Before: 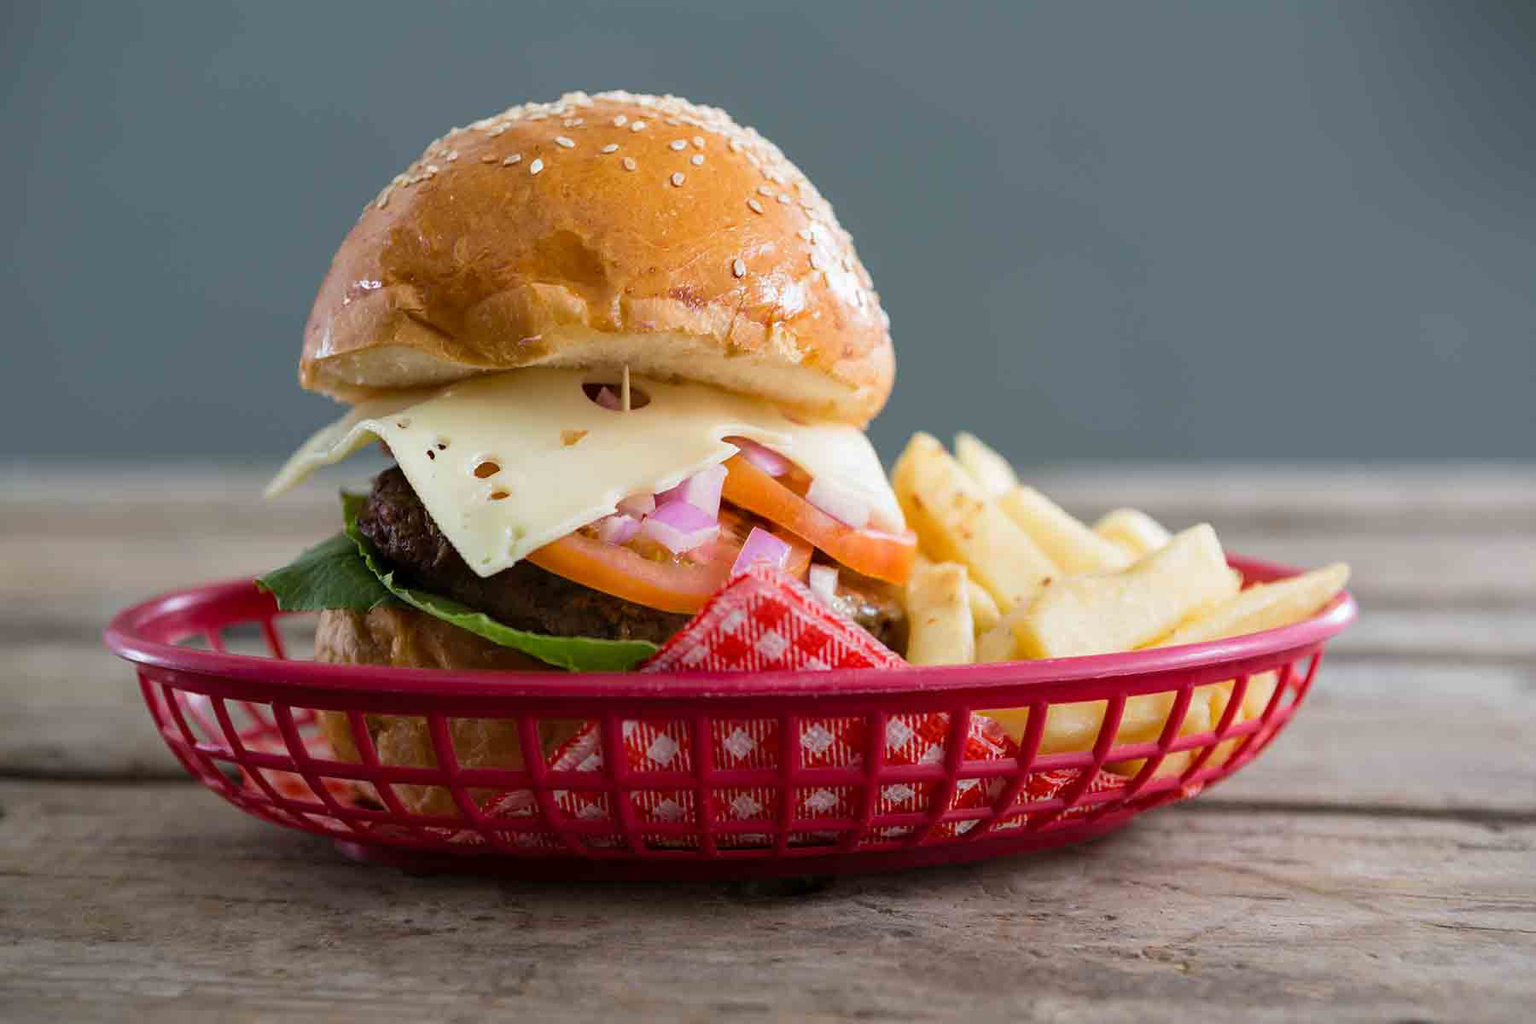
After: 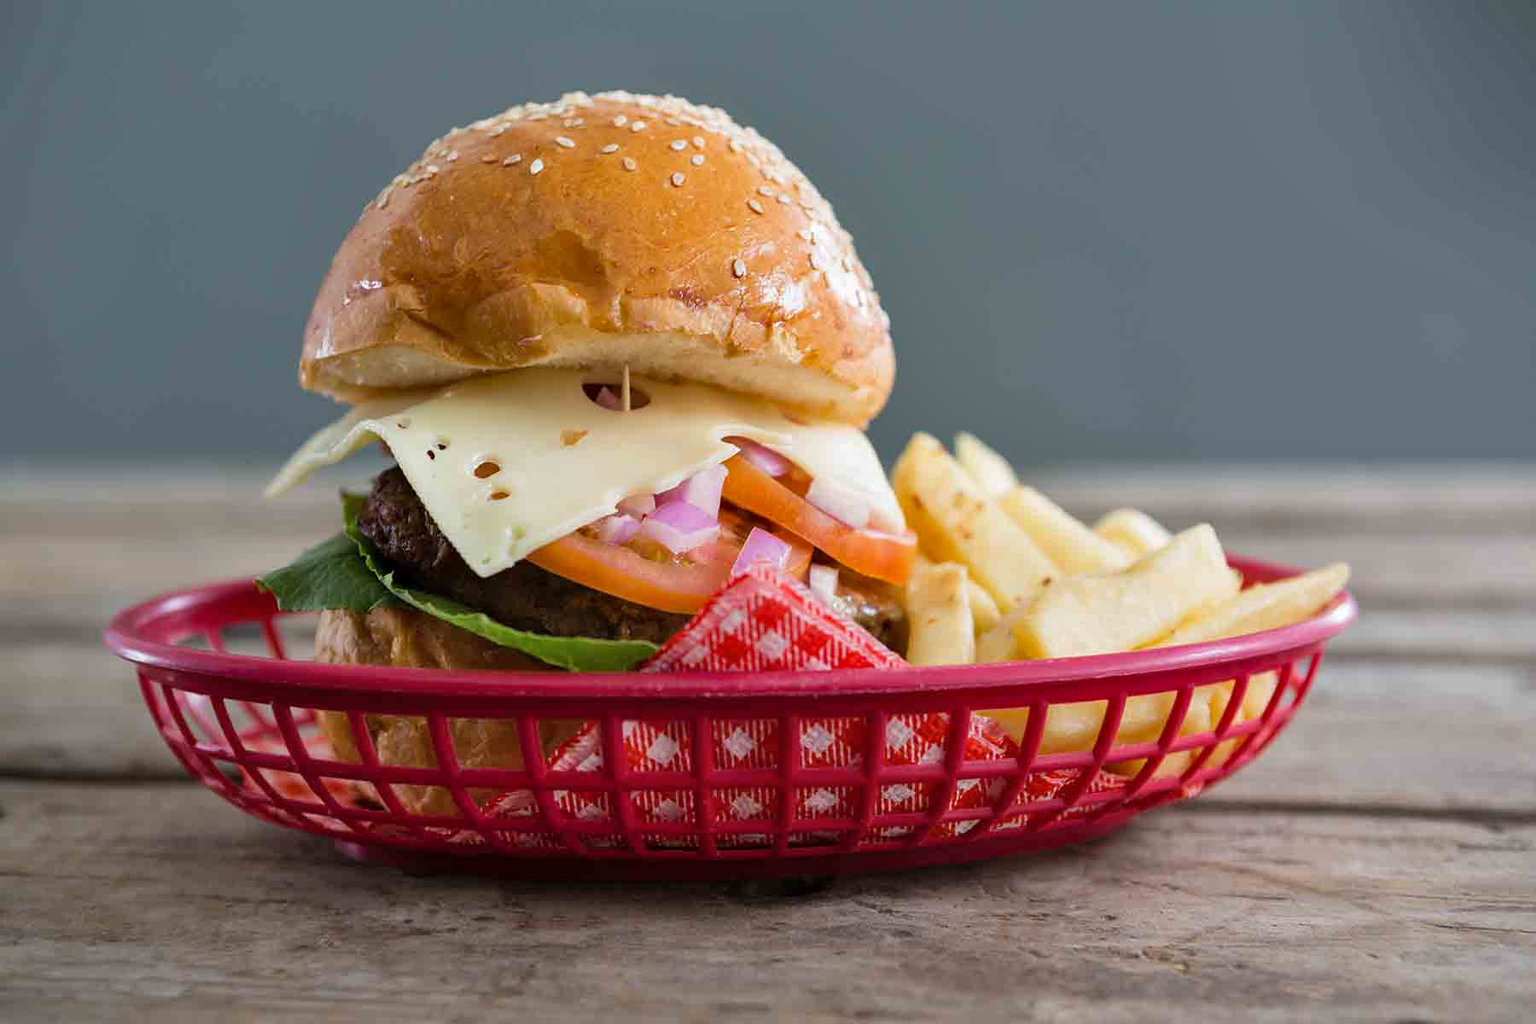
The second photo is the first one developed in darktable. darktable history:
shadows and highlights: soften with gaussian
